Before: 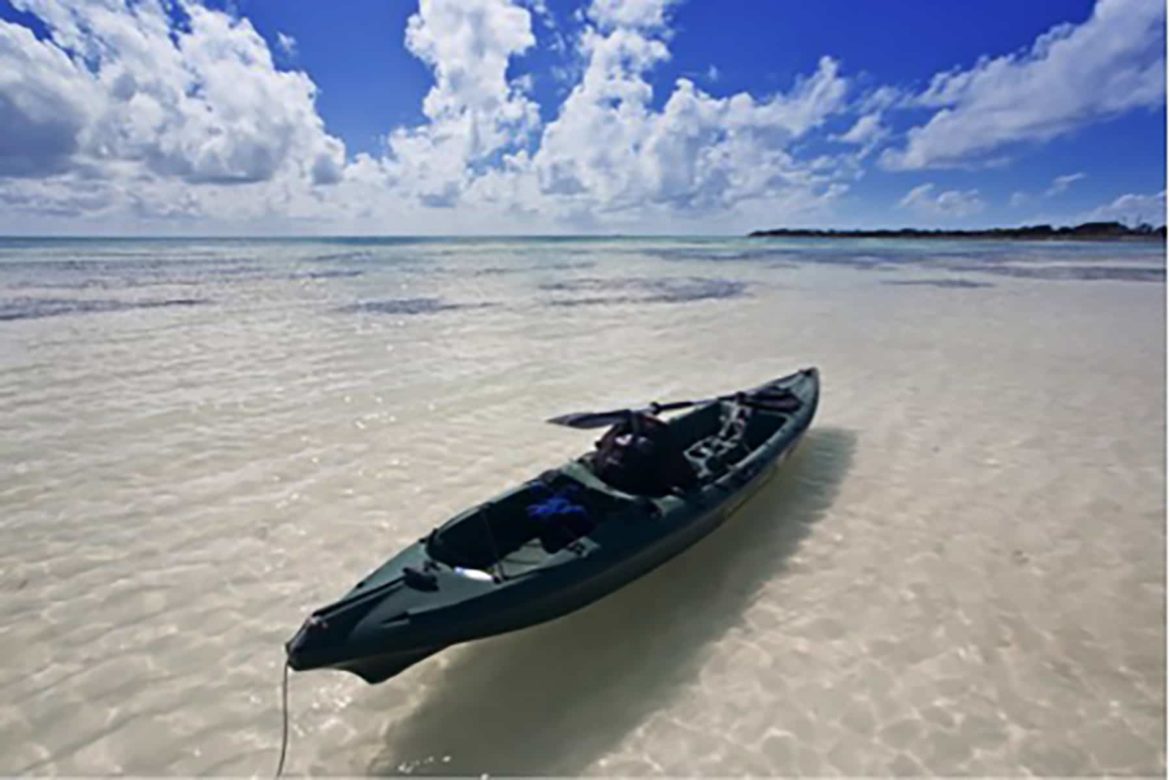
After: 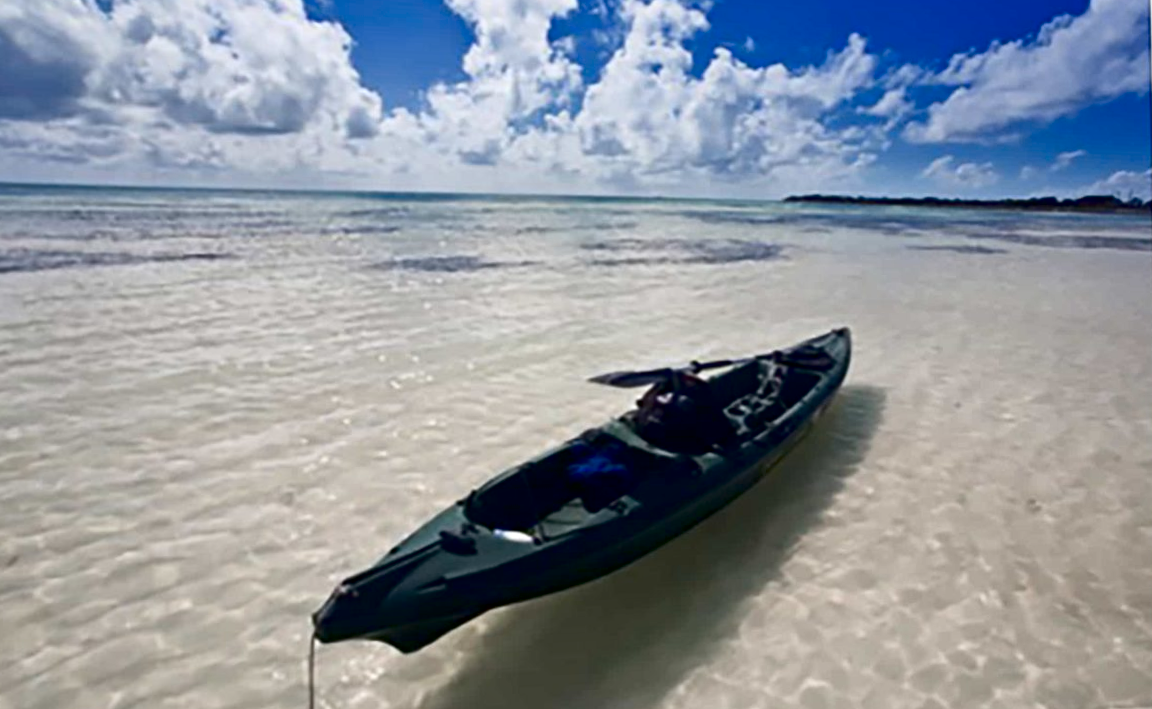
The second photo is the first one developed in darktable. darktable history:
rotate and perspective: rotation -0.013°, lens shift (vertical) -0.027, lens shift (horizontal) 0.178, crop left 0.016, crop right 0.989, crop top 0.082, crop bottom 0.918
contrast brightness saturation: contrast 0.13, brightness -0.24, saturation 0.14
local contrast: mode bilateral grid, contrast 20, coarseness 50, detail 120%, midtone range 0.2
